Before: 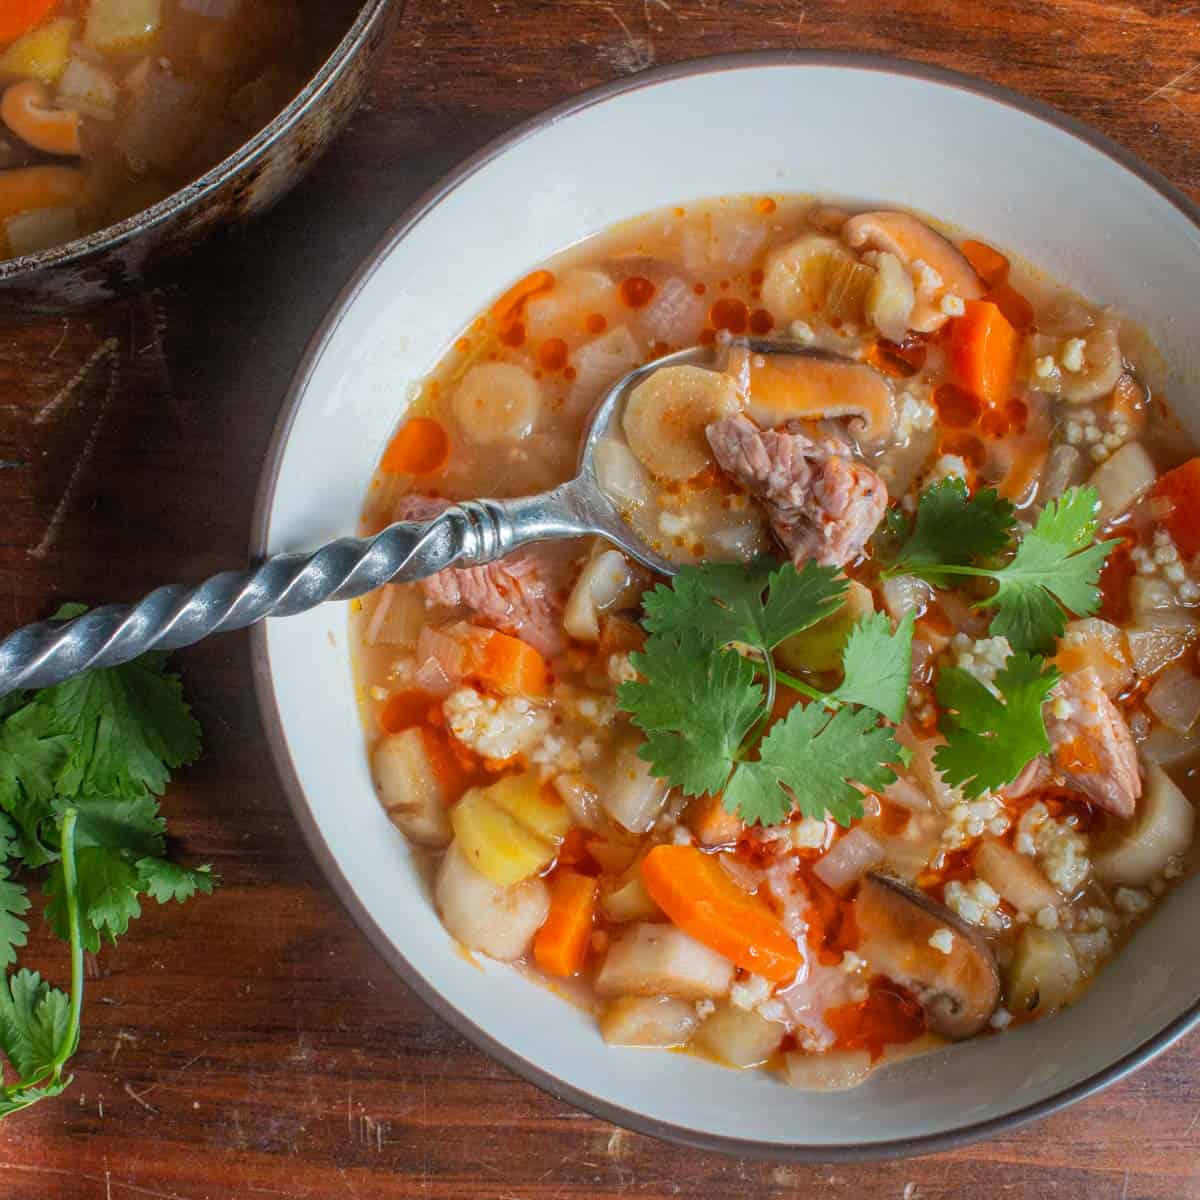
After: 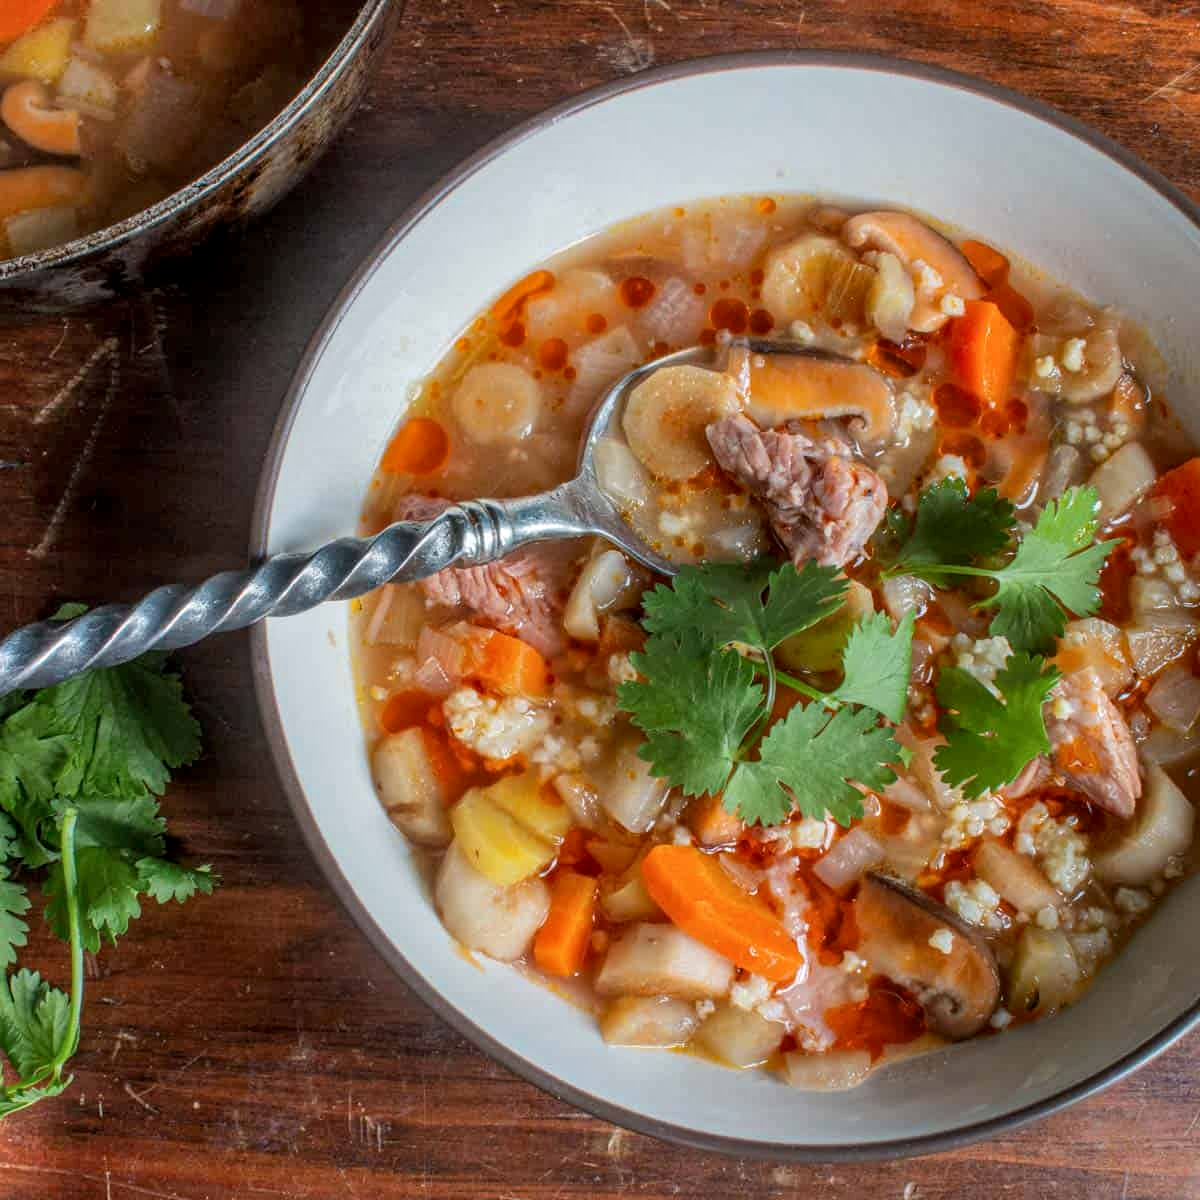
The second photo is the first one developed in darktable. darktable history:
local contrast: detail 130%
exposure: black level correction 0.001, exposure -0.122 EV, compensate highlight preservation false
shadows and highlights: radius 265.93, highlights color adjustment 89.23%, soften with gaussian
